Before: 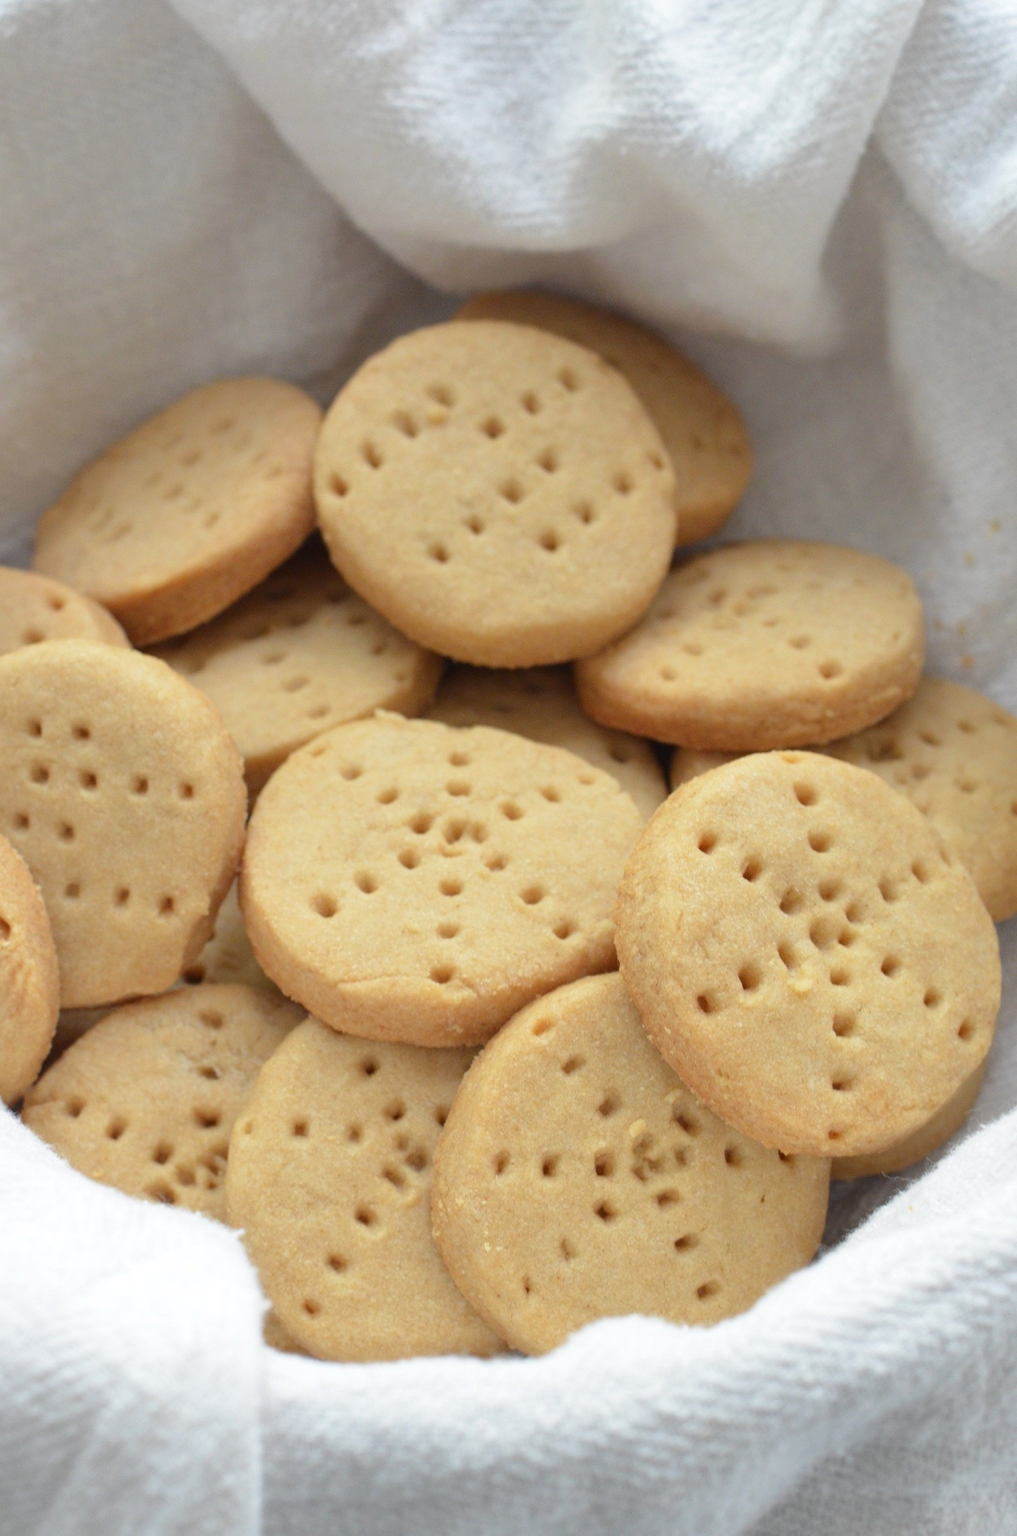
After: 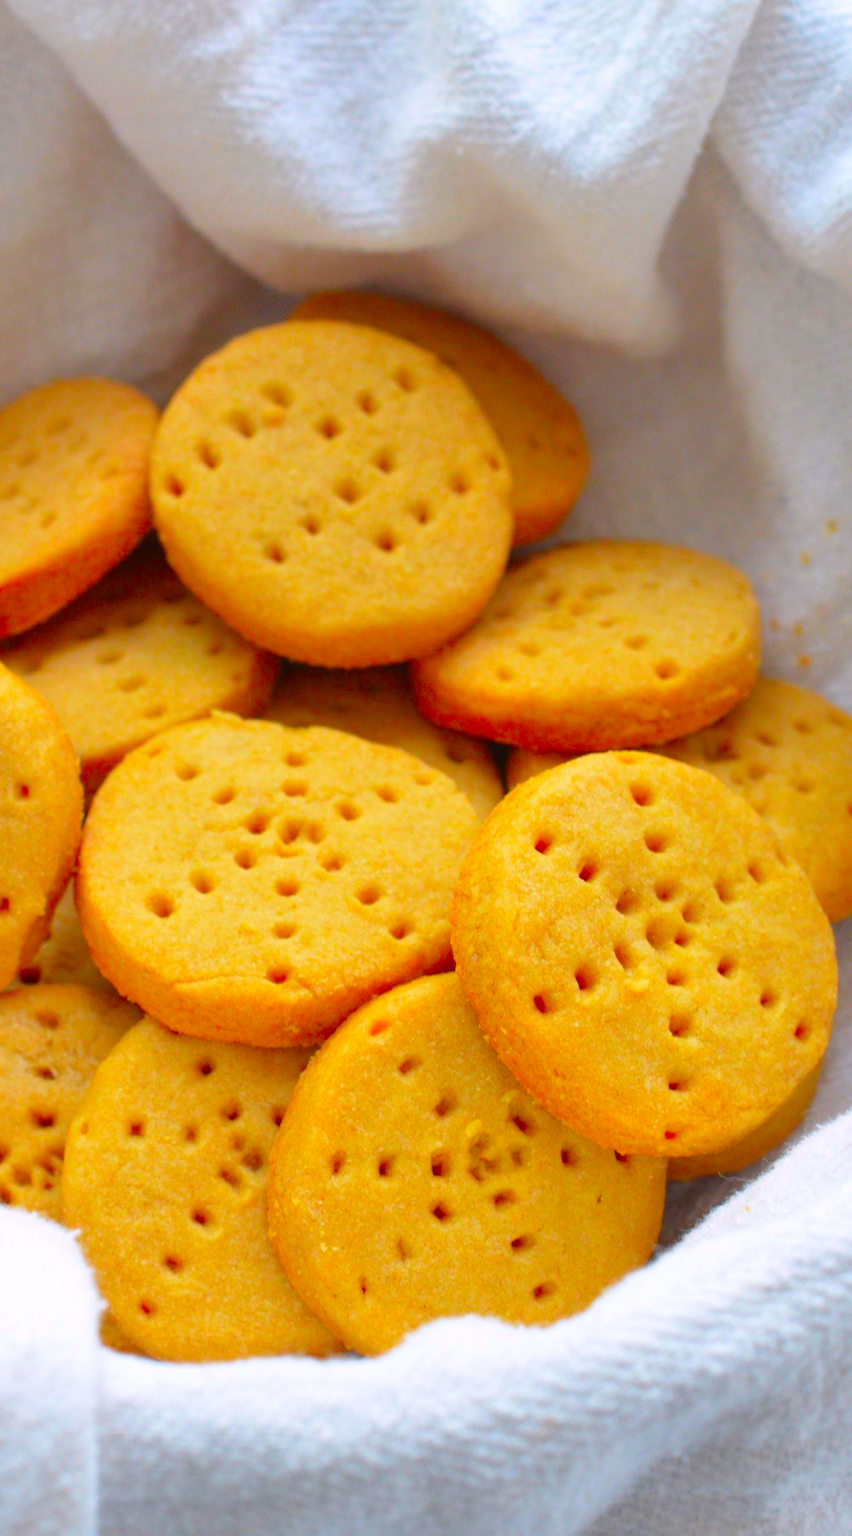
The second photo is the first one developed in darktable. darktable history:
crop: left 16.145%
color correction: highlights a* 1.59, highlights b* -1.7, saturation 2.48
